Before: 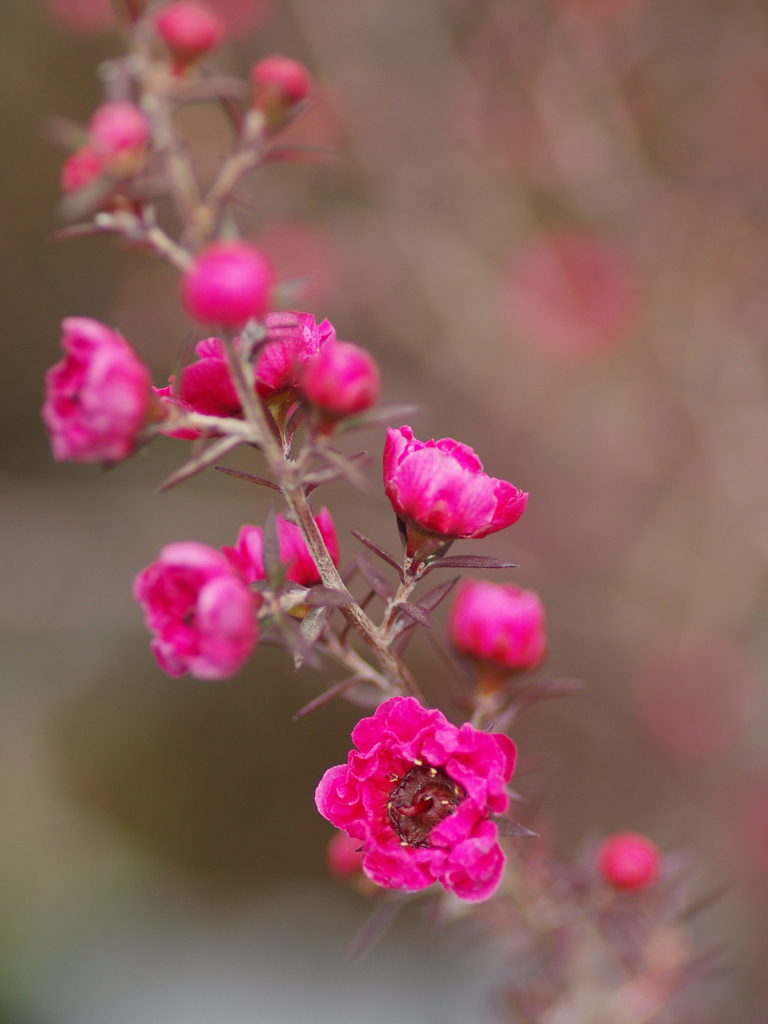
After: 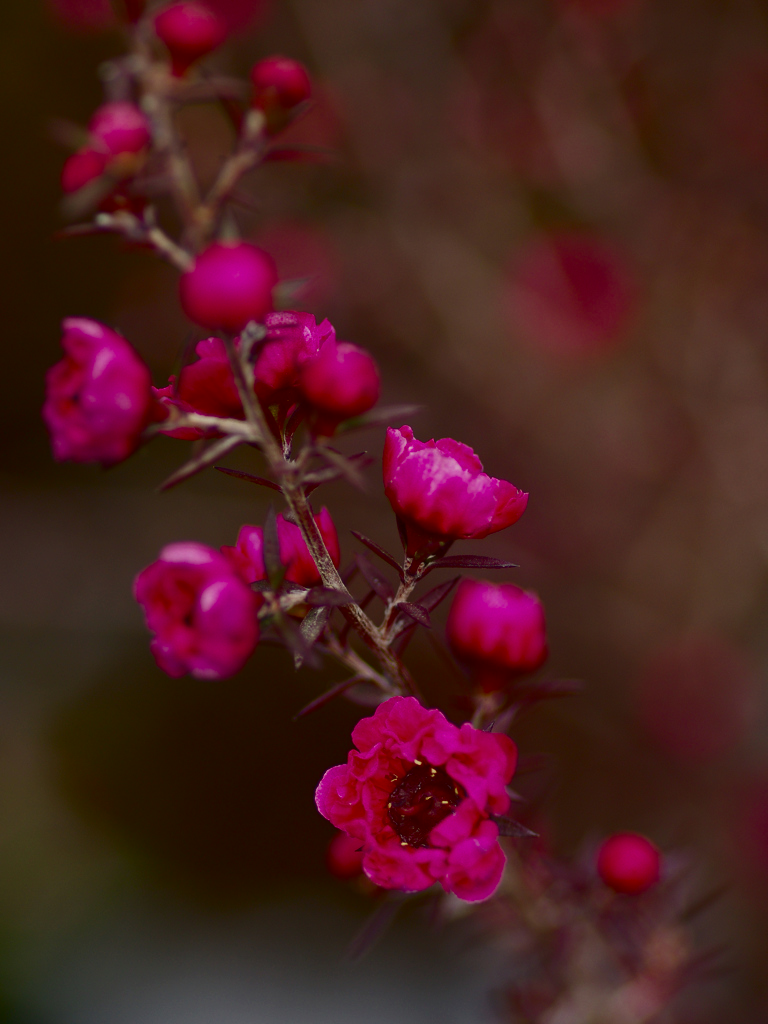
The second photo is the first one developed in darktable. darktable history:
contrast brightness saturation: contrast 0.094, brightness -0.59, saturation 0.169
